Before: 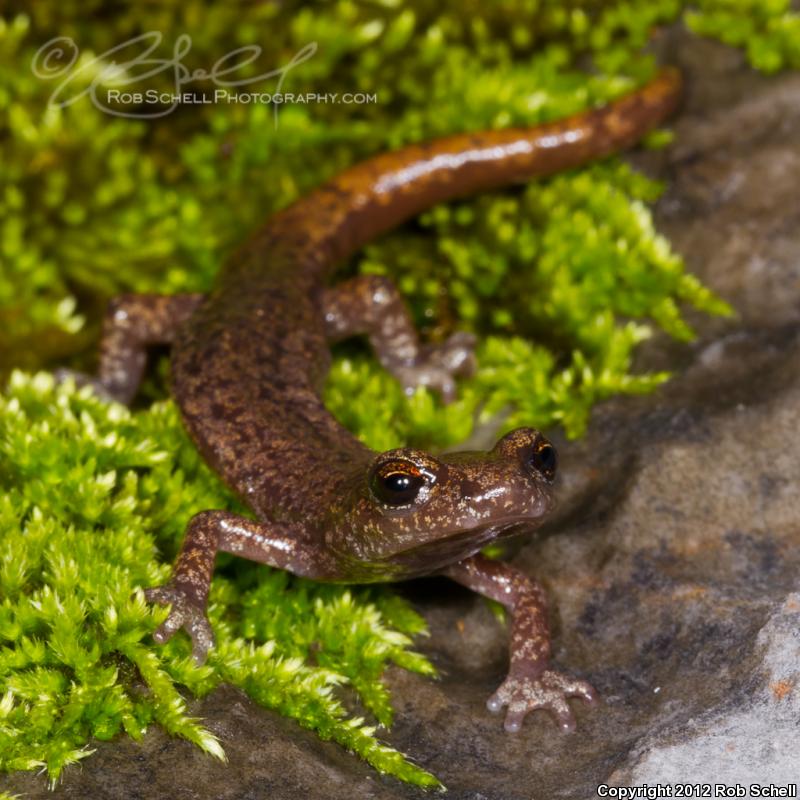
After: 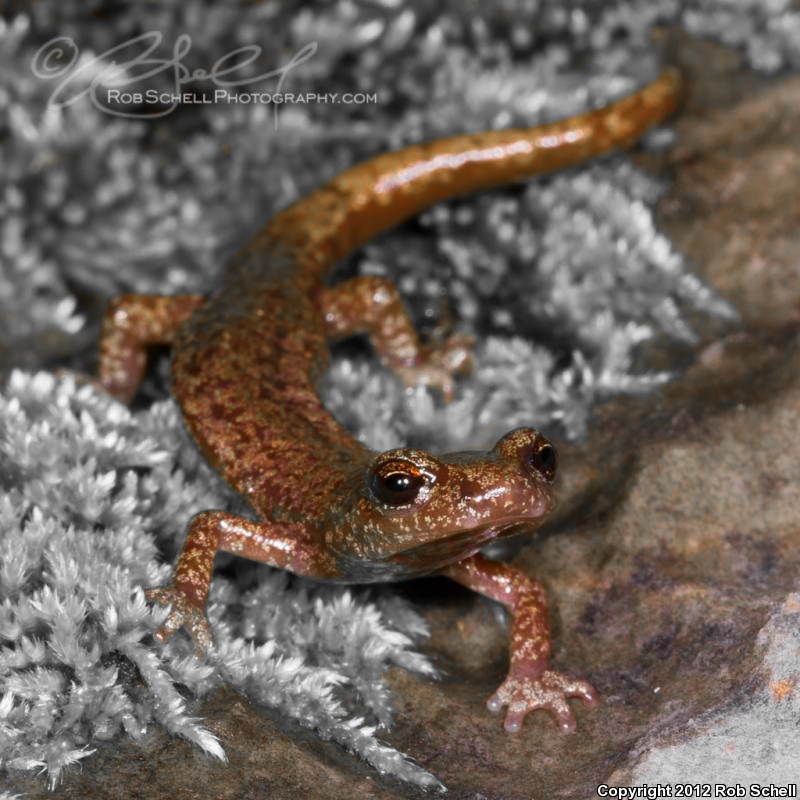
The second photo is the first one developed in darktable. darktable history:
color zones: curves: ch0 [(0, 0.65) (0.096, 0.644) (0.221, 0.539) (0.429, 0.5) (0.571, 0.5) (0.714, 0.5) (0.857, 0.5) (1, 0.65)]; ch1 [(0, 0.5) (0.143, 0.5) (0.257, -0.002) (0.429, 0.04) (0.571, -0.001) (0.714, -0.015) (0.857, 0.024) (1, 0.5)]
color balance rgb: perceptual saturation grading › global saturation 20%, perceptual saturation grading › highlights -25.808%, perceptual saturation grading › shadows 24.519%, global vibrance 23.87%
